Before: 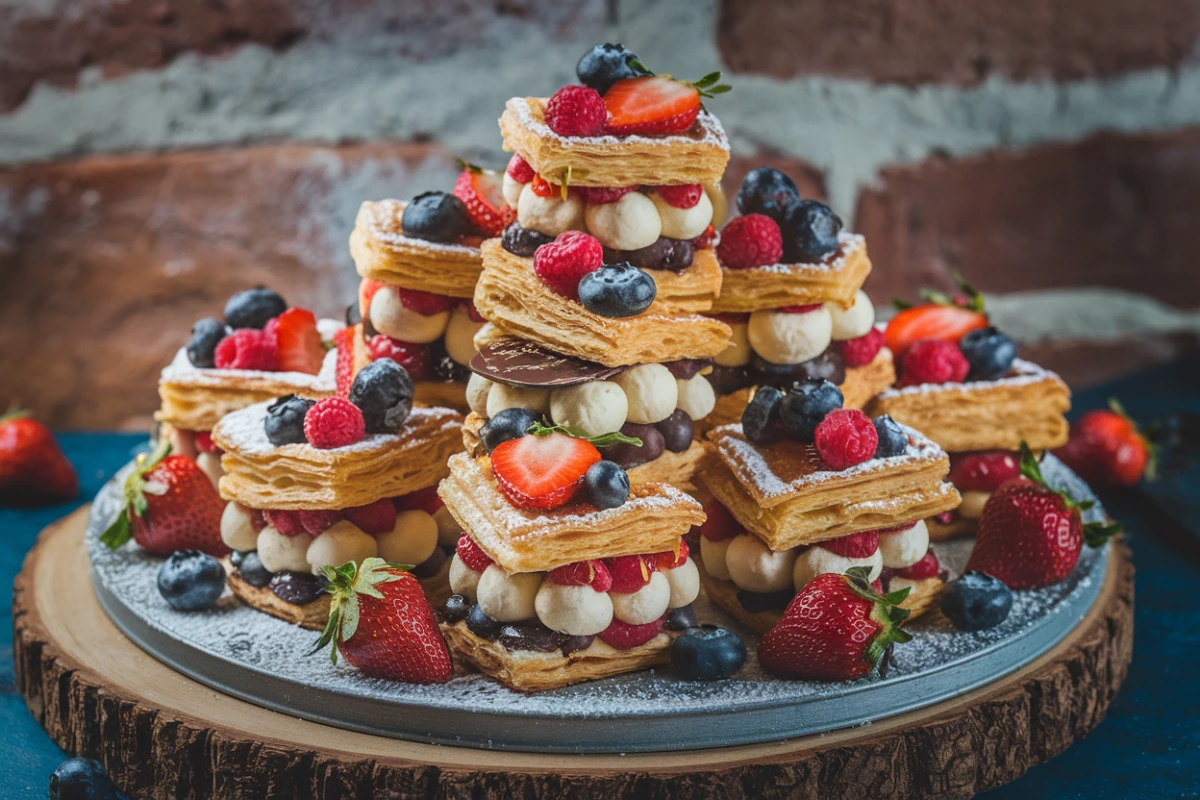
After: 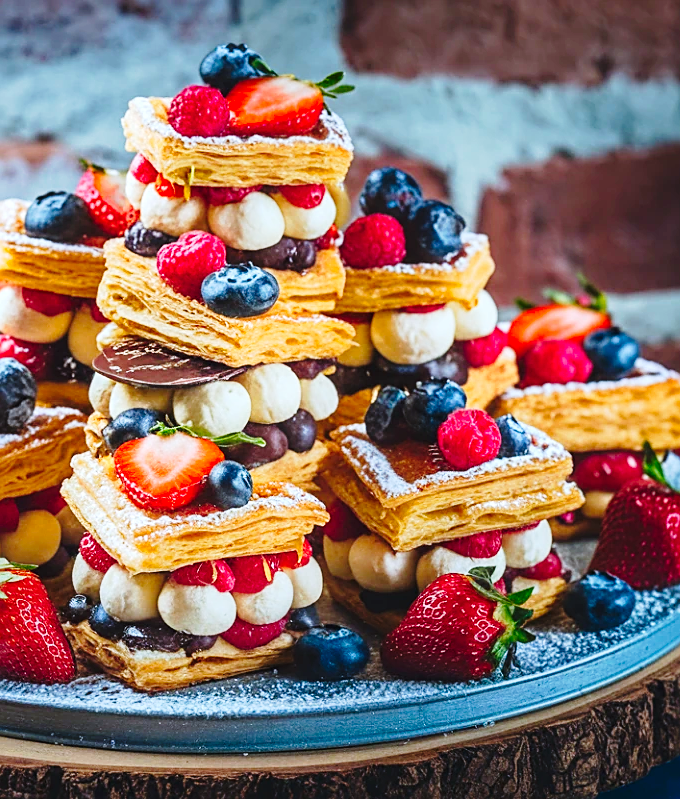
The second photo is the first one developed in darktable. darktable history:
sharpen: amount 0.49
exposure: compensate exposure bias true, compensate highlight preservation false
tone curve: curves: ch0 [(0, 0.012) (0.037, 0.03) (0.123, 0.092) (0.19, 0.157) (0.269, 0.27) (0.48, 0.57) (0.595, 0.695) (0.718, 0.823) (0.855, 0.913) (1, 0.982)]; ch1 [(0, 0) (0.243, 0.245) (0.422, 0.415) (0.493, 0.495) (0.508, 0.506) (0.536, 0.542) (0.569, 0.611) (0.611, 0.662) (0.769, 0.807) (1, 1)]; ch2 [(0, 0) (0.249, 0.216) (0.349, 0.321) (0.424, 0.442) (0.476, 0.483) (0.498, 0.499) (0.517, 0.519) (0.532, 0.56) (0.569, 0.624) (0.614, 0.667) (0.706, 0.757) (0.808, 0.809) (0.991, 0.968)], preserve colors none
color calibration: illuminant custom, x 0.368, y 0.373, temperature 4337.22 K
crop: left 31.44%, top 0.014%, right 11.848%
contrast brightness saturation: brightness -0.025, saturation 0.341
tone equalizer: -8 EV -0.389 EV, -7 EV -0.354 EV, -6 EV -0.338 EV, -5 EV -0.21 EV, -3 EV 0.25 EV, -2 EV 0.308 EV, -1 EV 0.408 EV, +0 EV 0.436 EV
